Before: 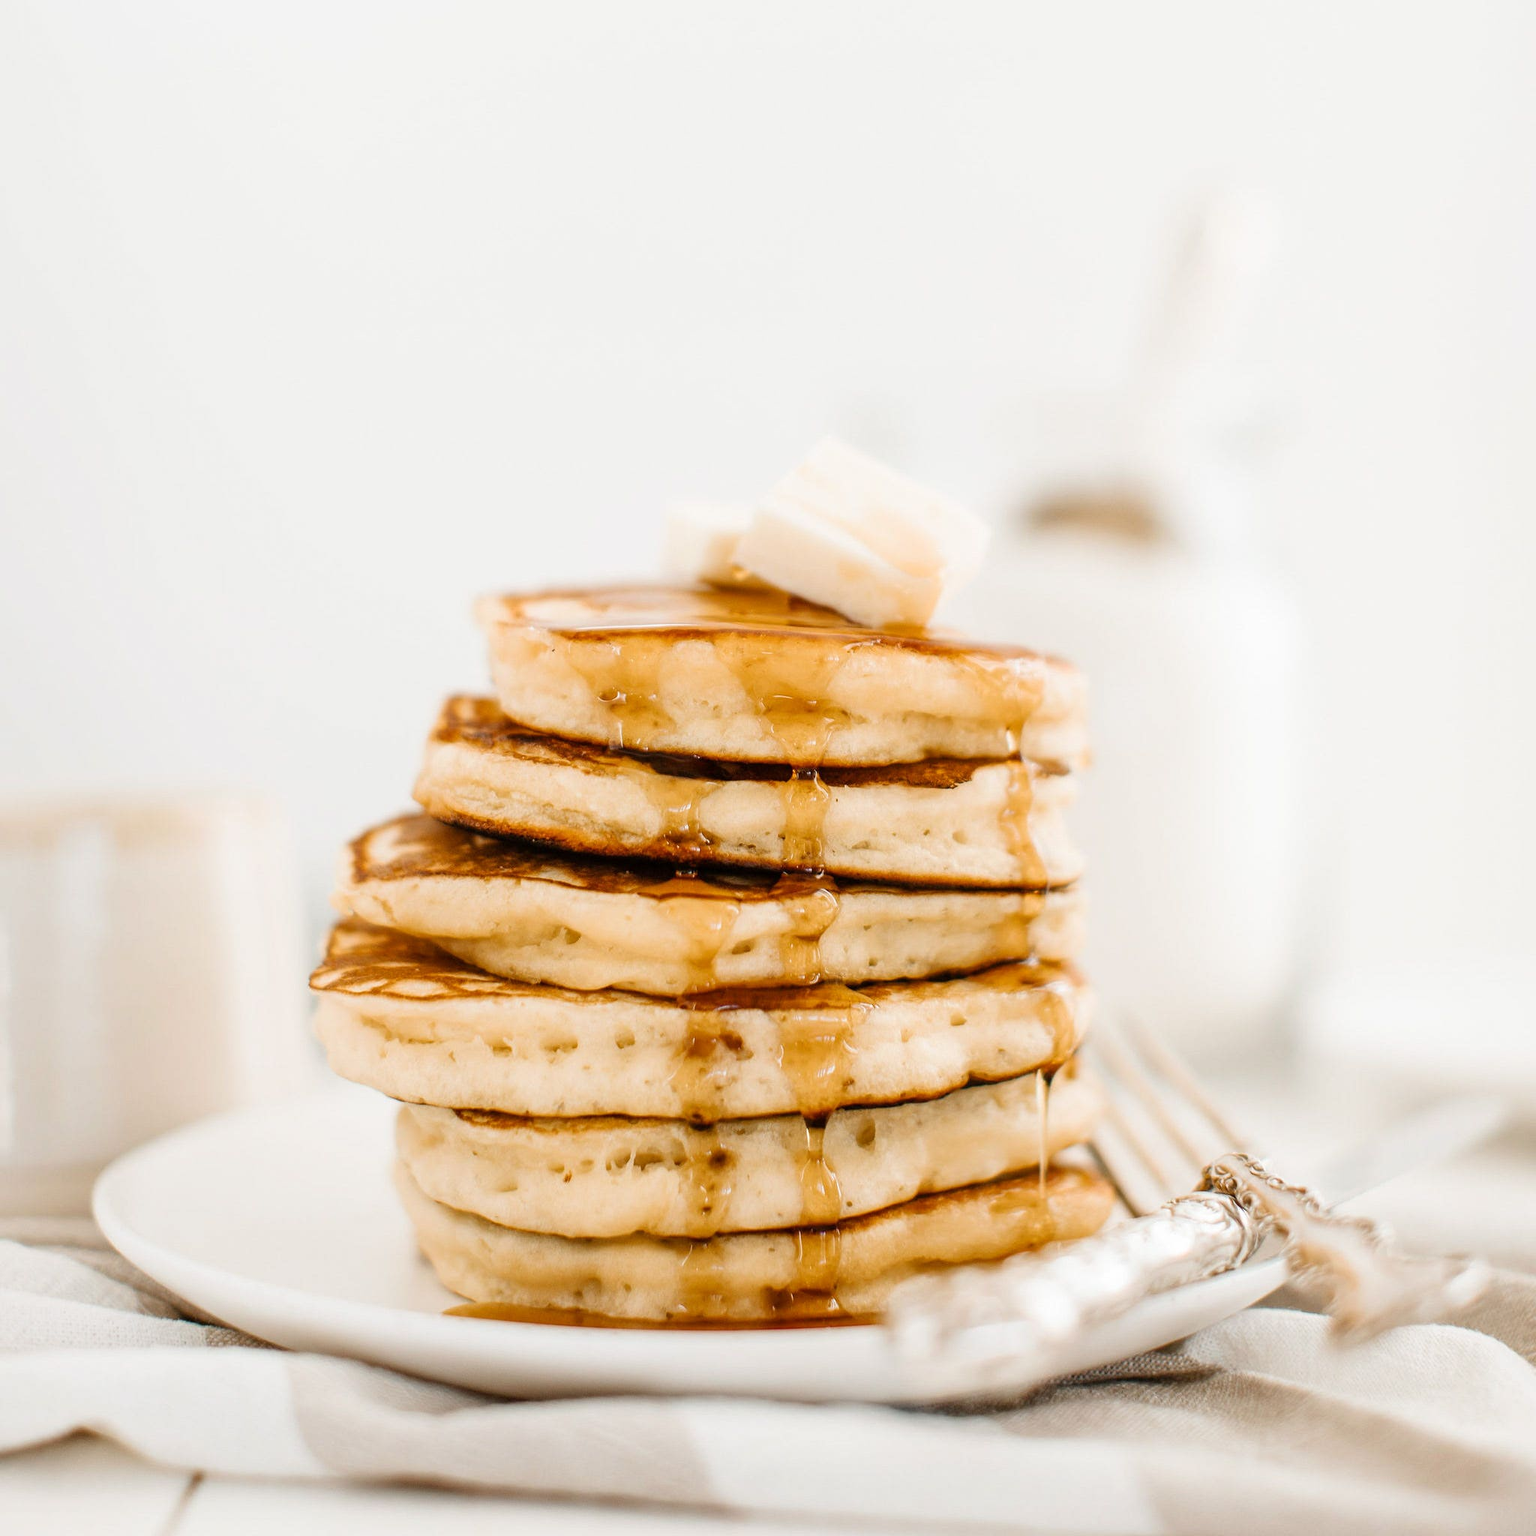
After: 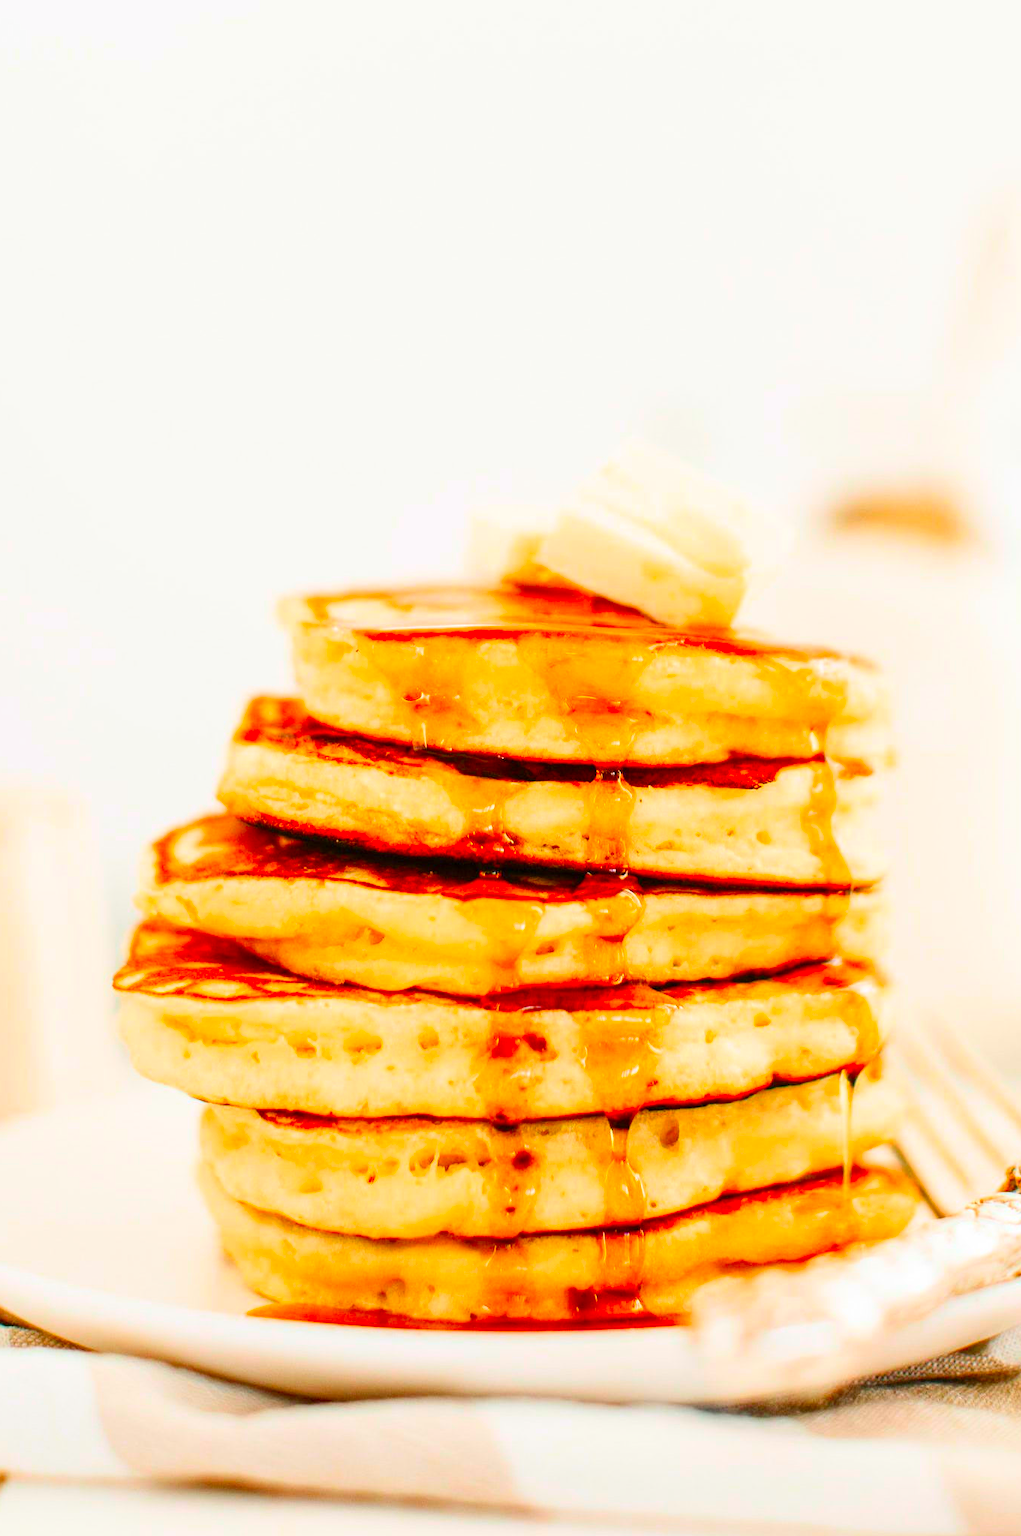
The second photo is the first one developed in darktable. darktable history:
contrast brightness saturation: contrast 0.198, brightness 0.156, saturation 0.217
crop and rotate: left 12.803%, right 20.655%
color correction: highlights b* 0.027, saturation 2.12
